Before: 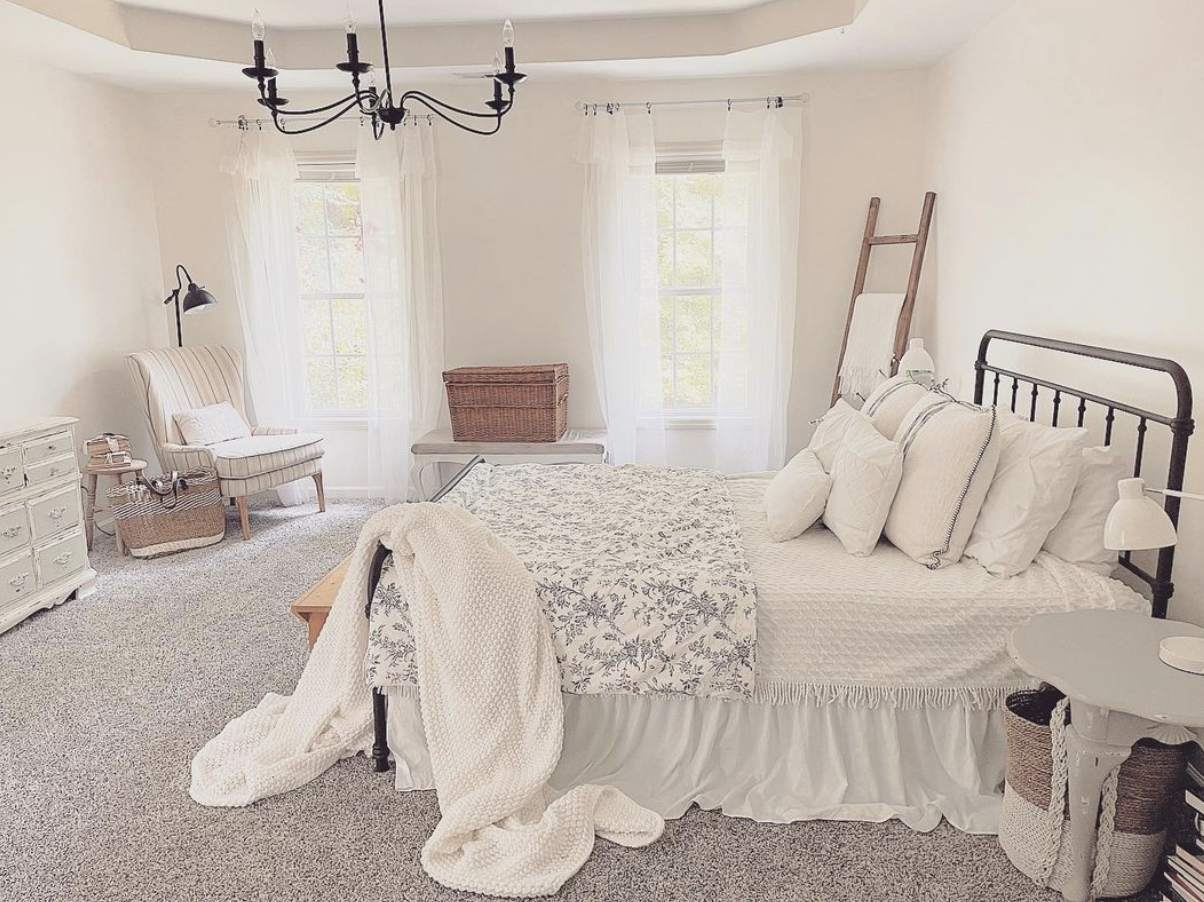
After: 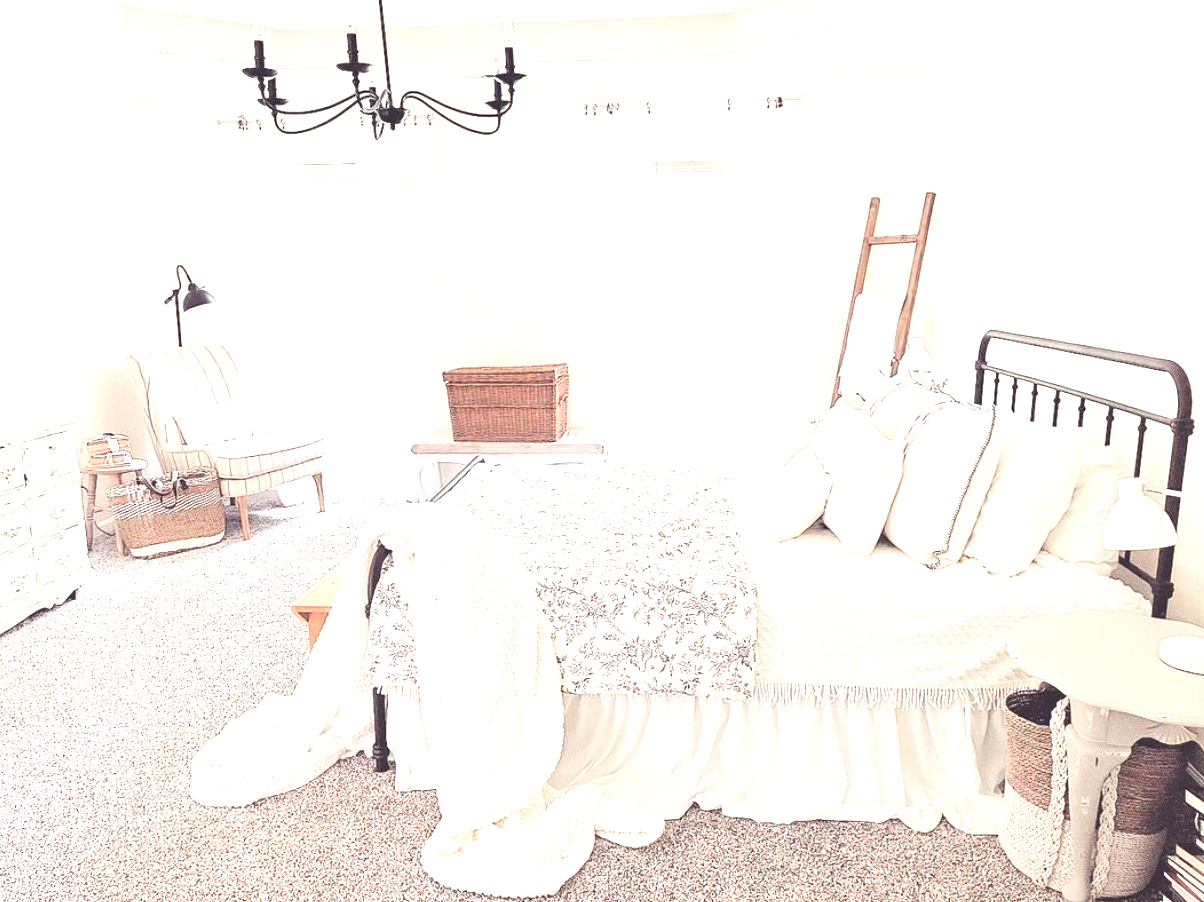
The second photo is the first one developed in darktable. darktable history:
exposure: black level correction 0, exposure 1.334 EV, compensate exposure bias true, compensate highlight preservation false
